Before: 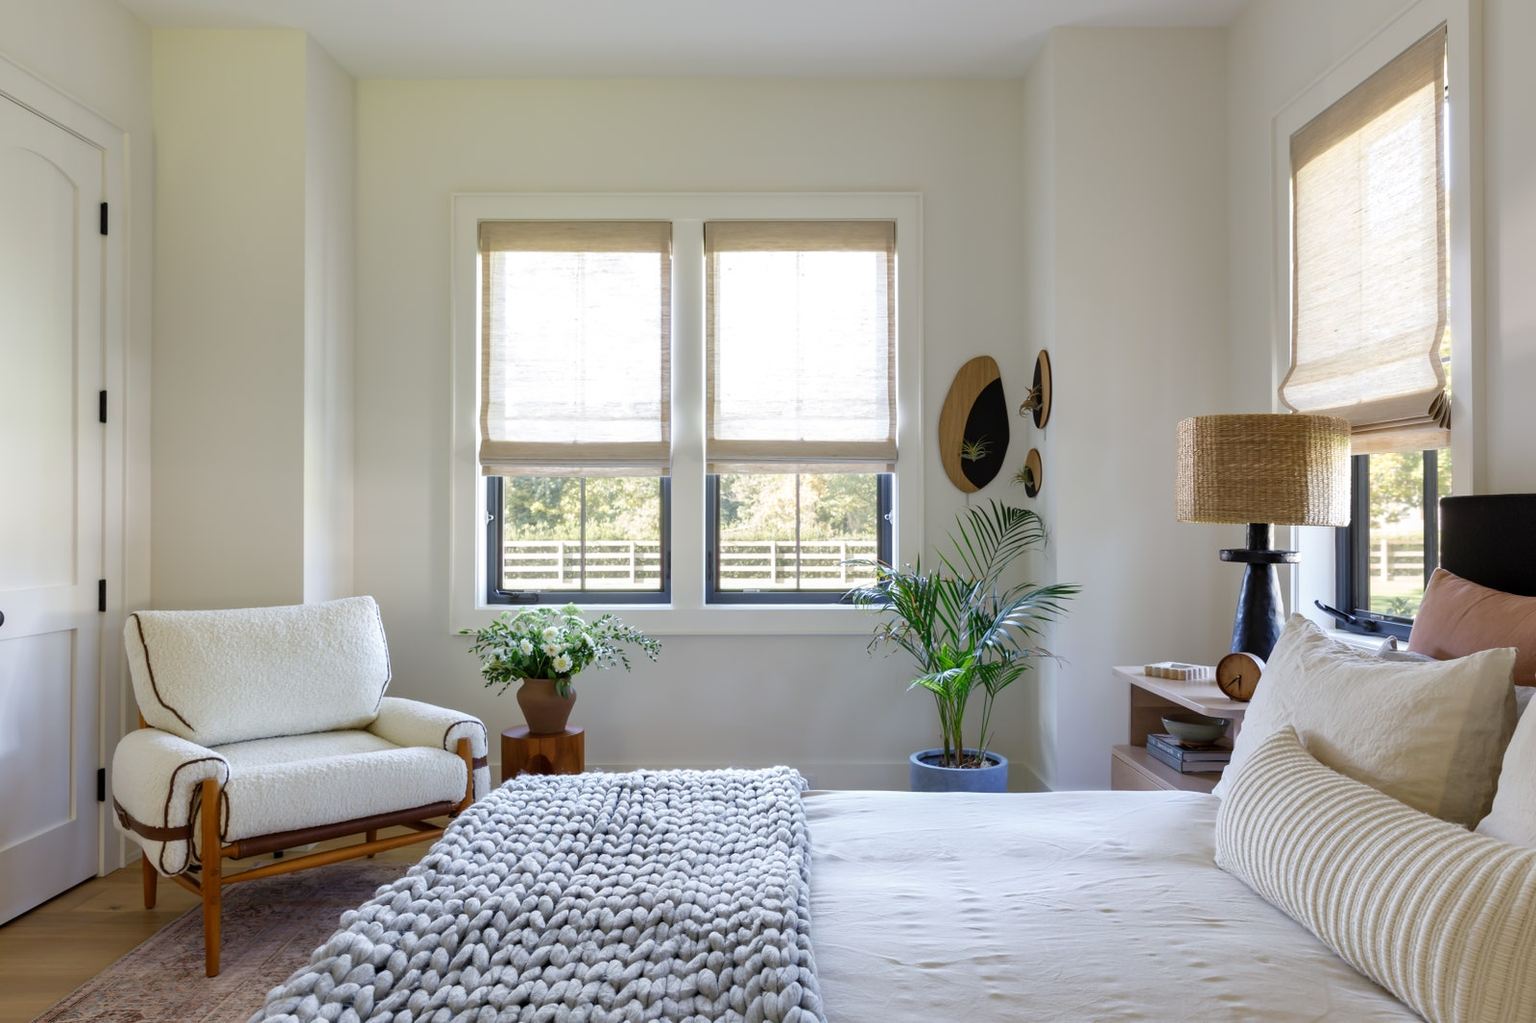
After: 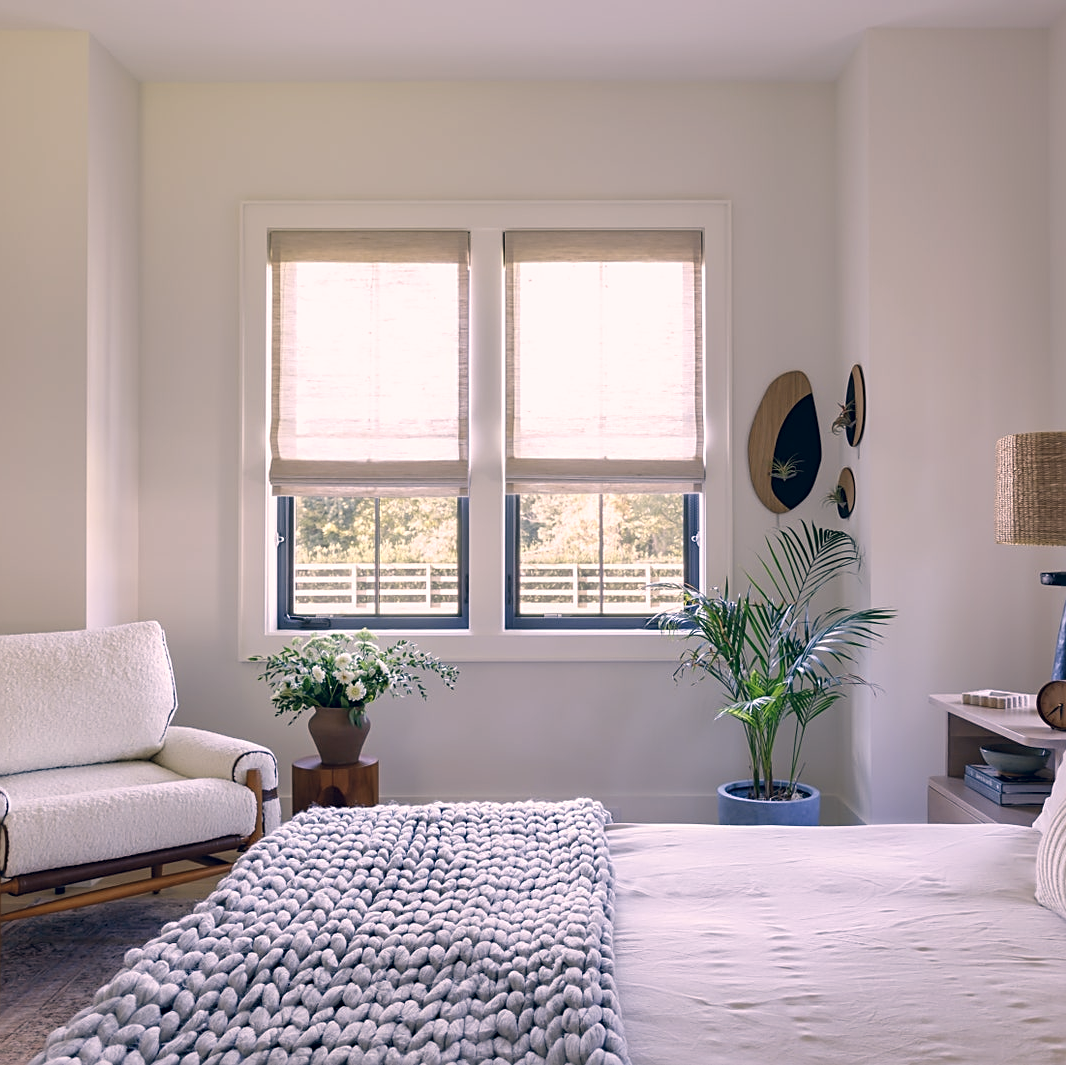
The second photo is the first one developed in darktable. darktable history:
color correction: highlights a* 14.46, highlights b* 5.85, shadows a* -5.53, shadows b* -15.24, saturation 0.85
crop and rotate: left 14.385%, right 18.948%
color contrast: green-magenta contrast 0.96
sharpen: on, module defaults
